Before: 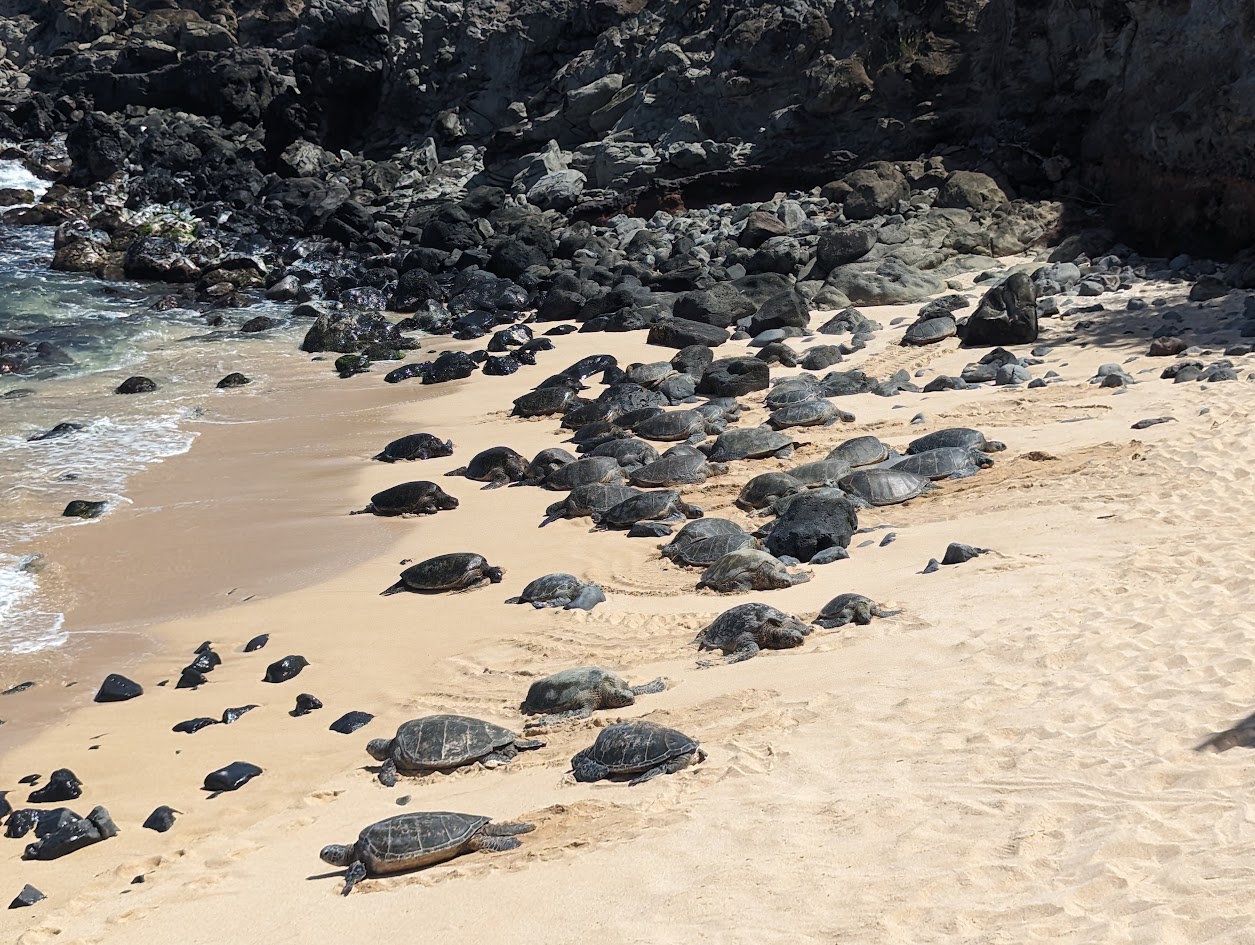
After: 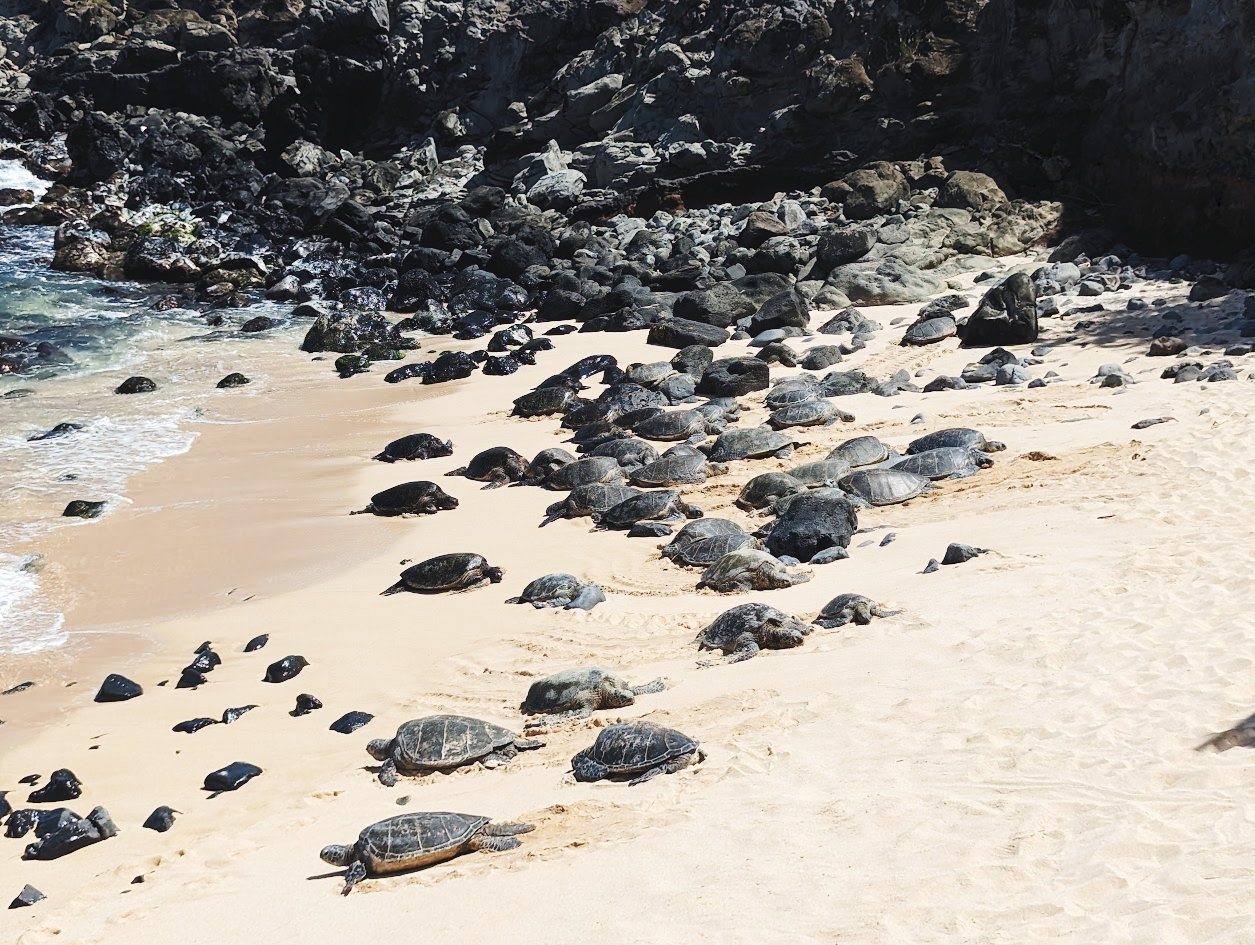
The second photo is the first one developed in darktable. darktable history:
tone curve: curves: ch0 [(0, 0) (0.003, 0.046) (0.011, 0.052) (0.025, 0.059) (0.044, 0.069) (0.069, 0.084) (0.1, 0.107) (0.136, 0.133) (0.177, 0.171) (0.224, 0.216) (0.277, 0.293) (0.335, 0.371) (0.399, 0.481) (0.468, 0.577) (0.543, 0.662) (0.623, 0.749) (0.709, 0.831) (0.801, 0.891) (0.898, 0.942) (1, 1)], preserve colors none
